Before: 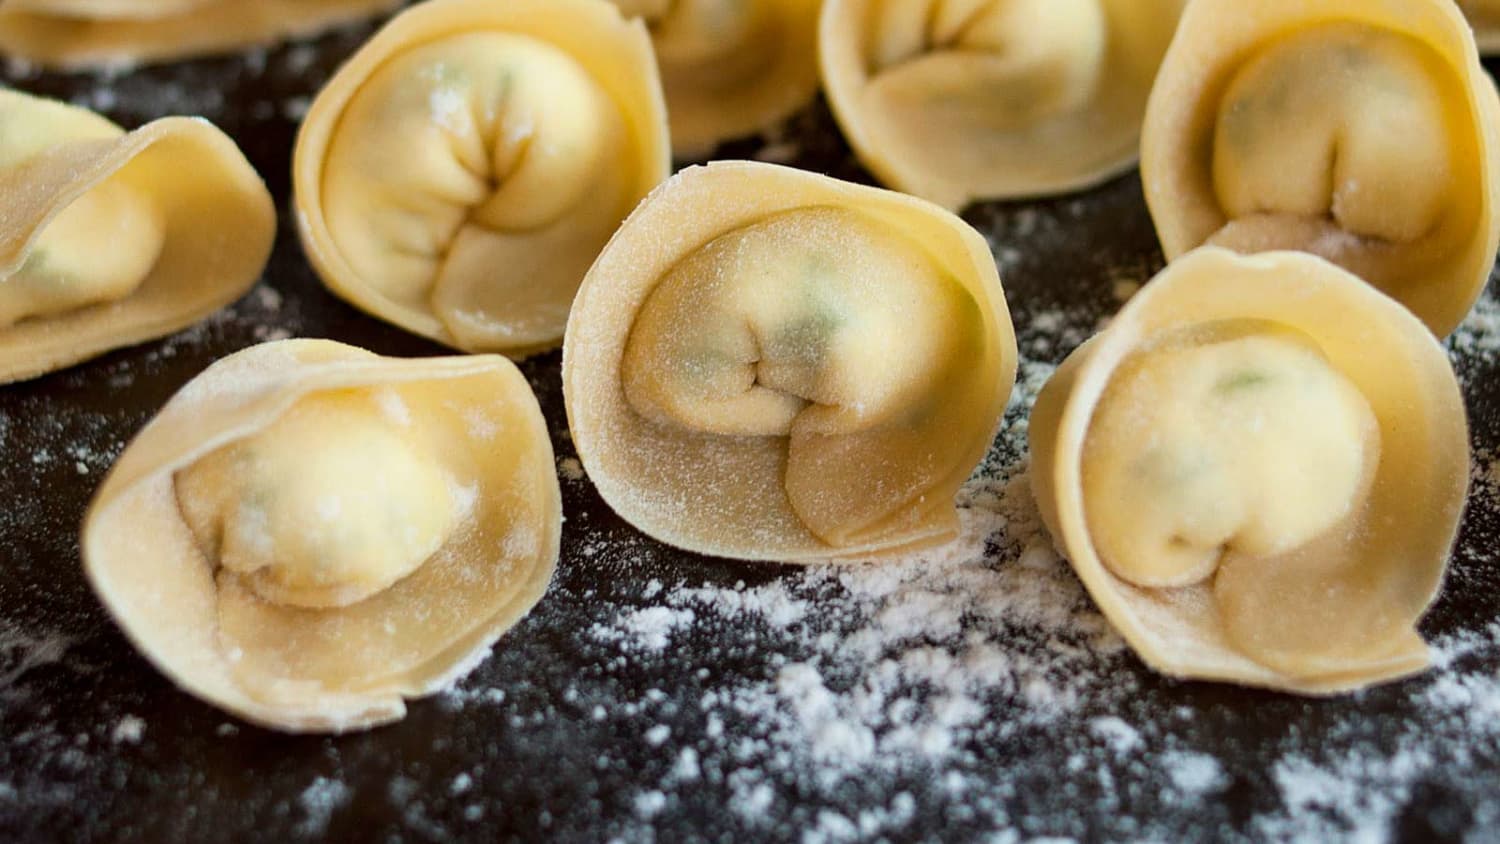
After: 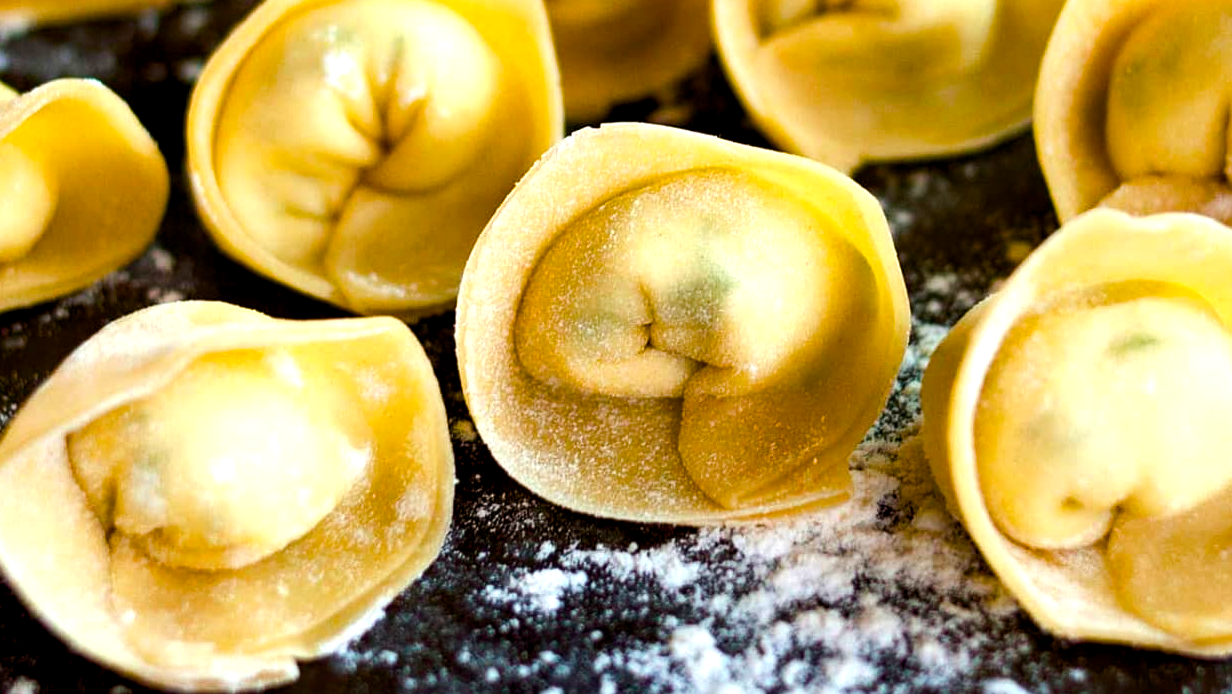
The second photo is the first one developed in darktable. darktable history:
color balance rgb: global offset › luminance -0.37%, perceptual saturation grading › highlights -17.77%, perceptual saturation grading › mid-tones 33.1%, perceptual saturation grading › shadows 50.52%, perceptual brilliance grading › highlights 20%, perceptual brilliance grading › mid-tones 20%, perceptual brilliance grading › shadows -20%, global vibrance 50%
crop and rotate: left 7.196%, top 4.574%, right 10.605%, bottom 13.178%
